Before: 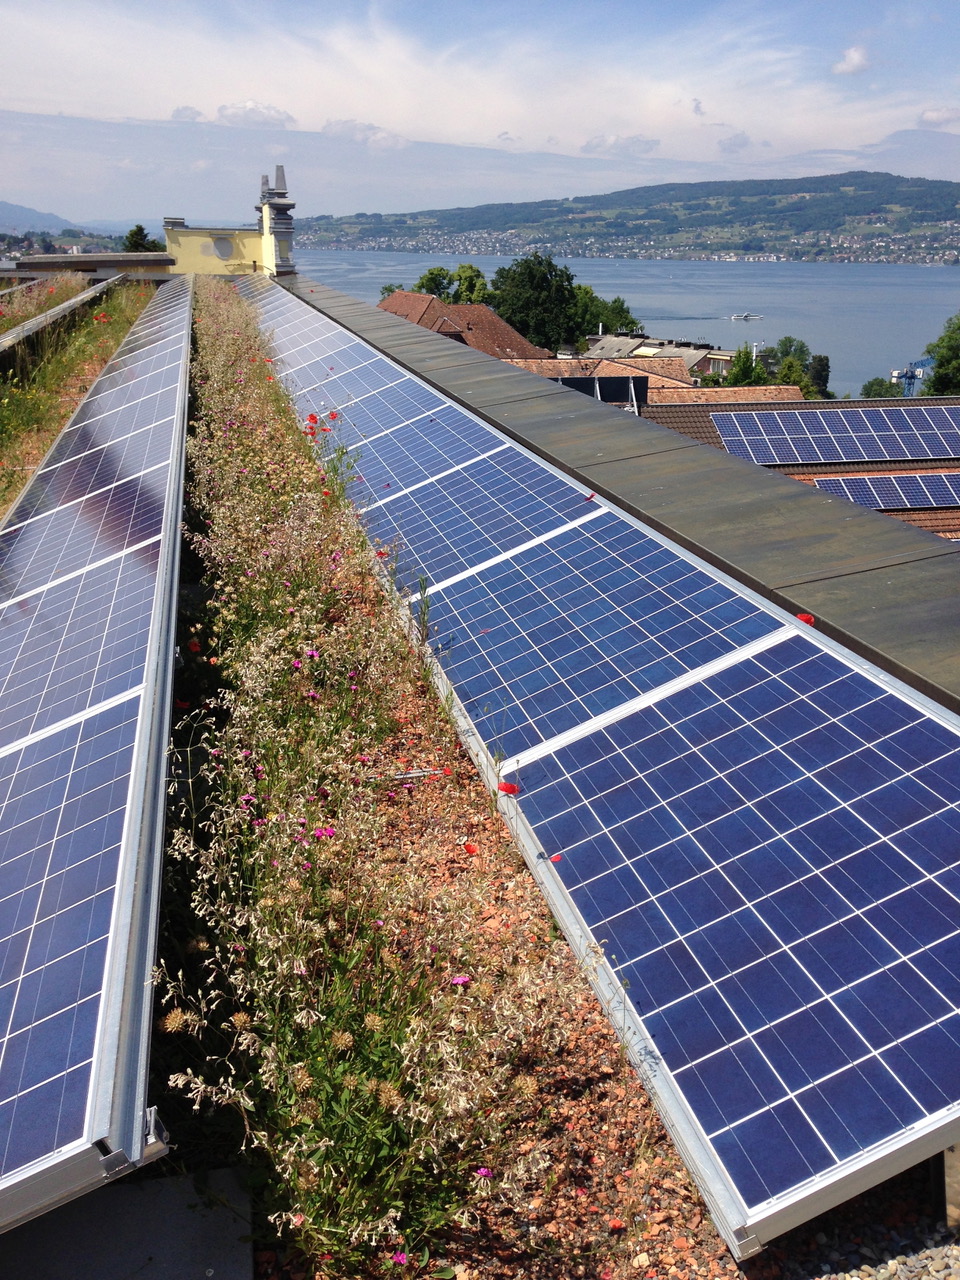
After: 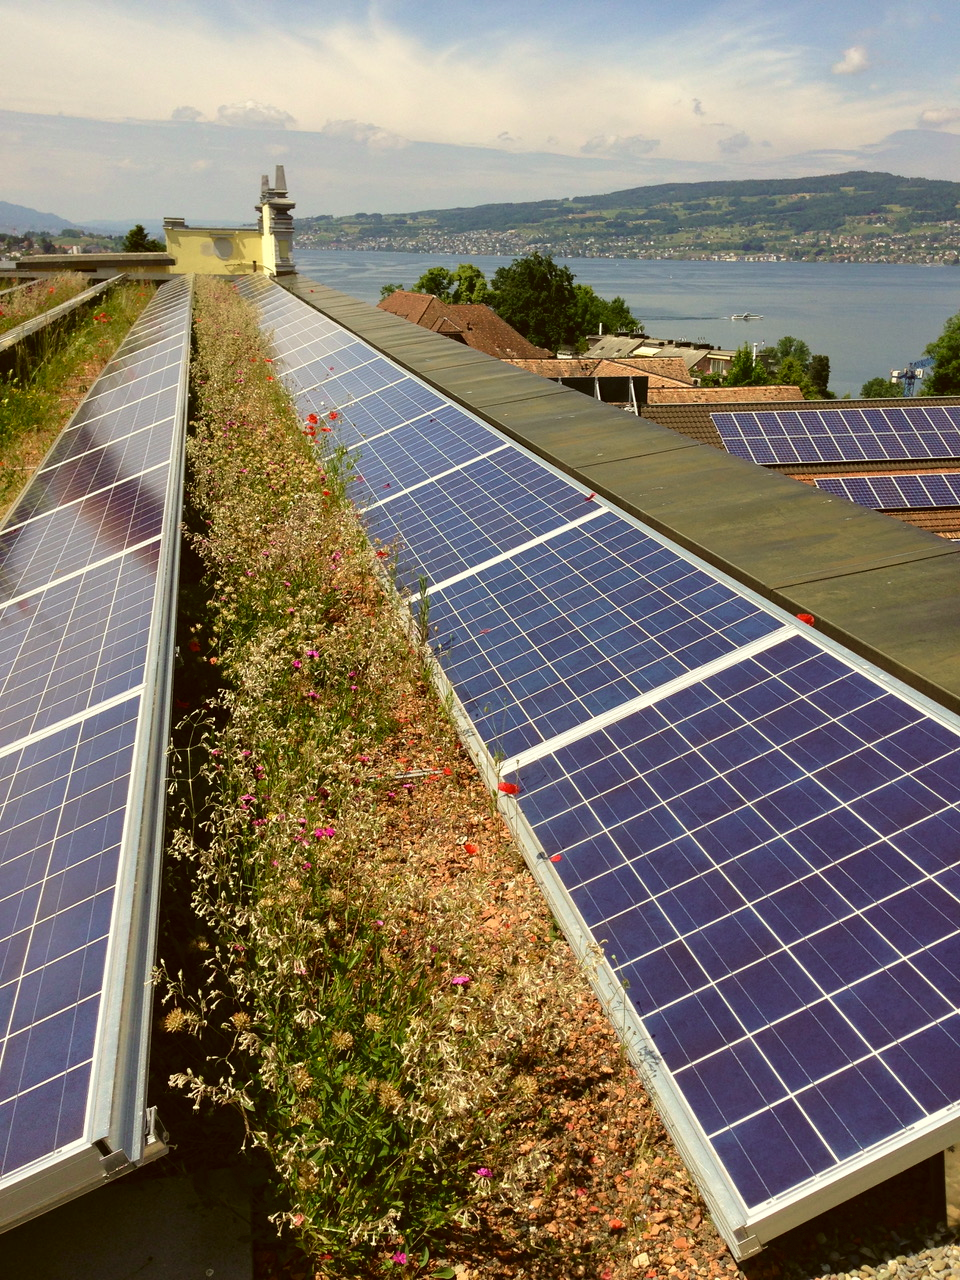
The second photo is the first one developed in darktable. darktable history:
velvia: on, module defaults
color correction: highlights a* -1.81, highlights b* 10.11, shadows a* 0.879, shadows b* 19.33
